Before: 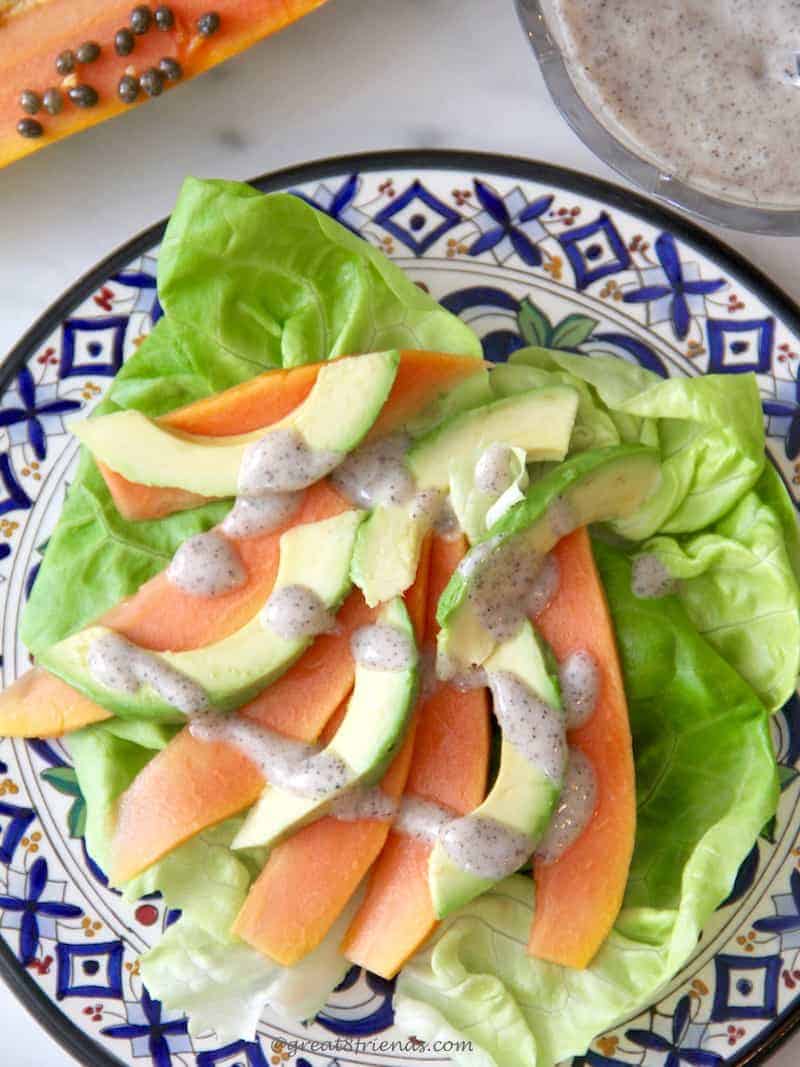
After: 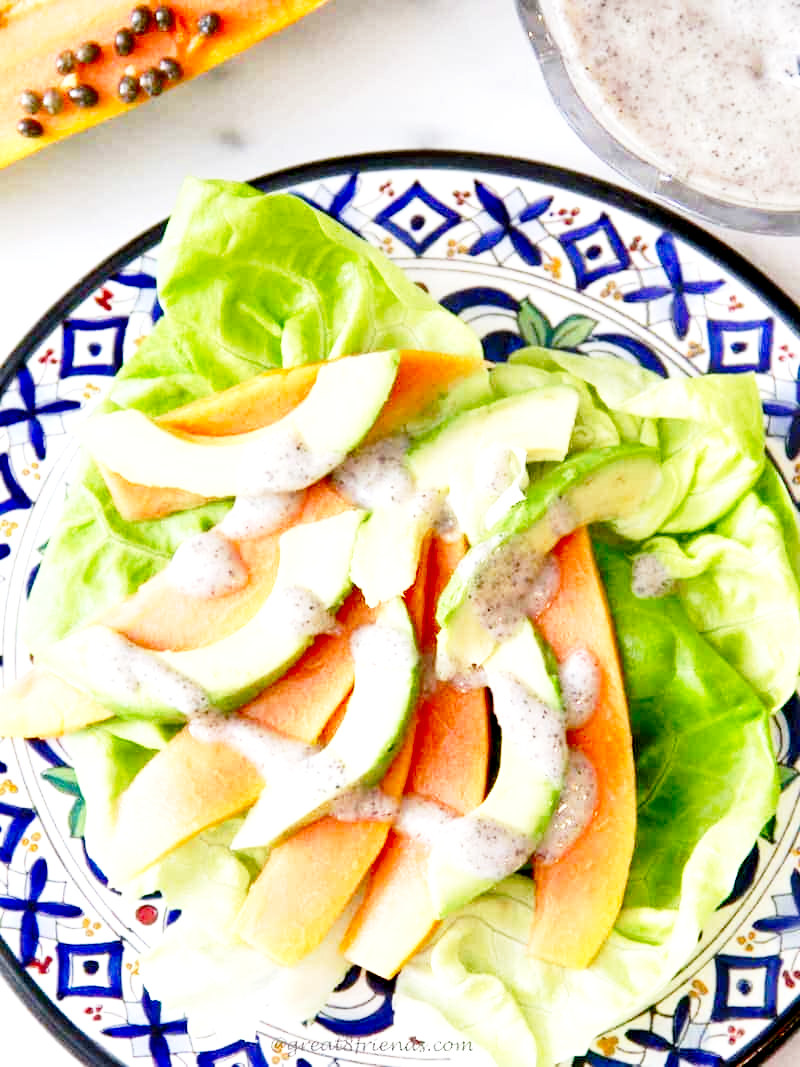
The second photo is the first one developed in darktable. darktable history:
base curve: curves: ch0 [(0, 0) (0.028, 0.03) (0.121, 0.232) (0.46, 0.748) (0.859, 0.968) (1, 1)], preserve colors none
shadows and highlights: shadows 31.62, highlights -31.84, soften with gaussian
exposure: black level correction 0.011, exposure 0.692 EV, compensate exposure bias true, compensate highlight preservation false
